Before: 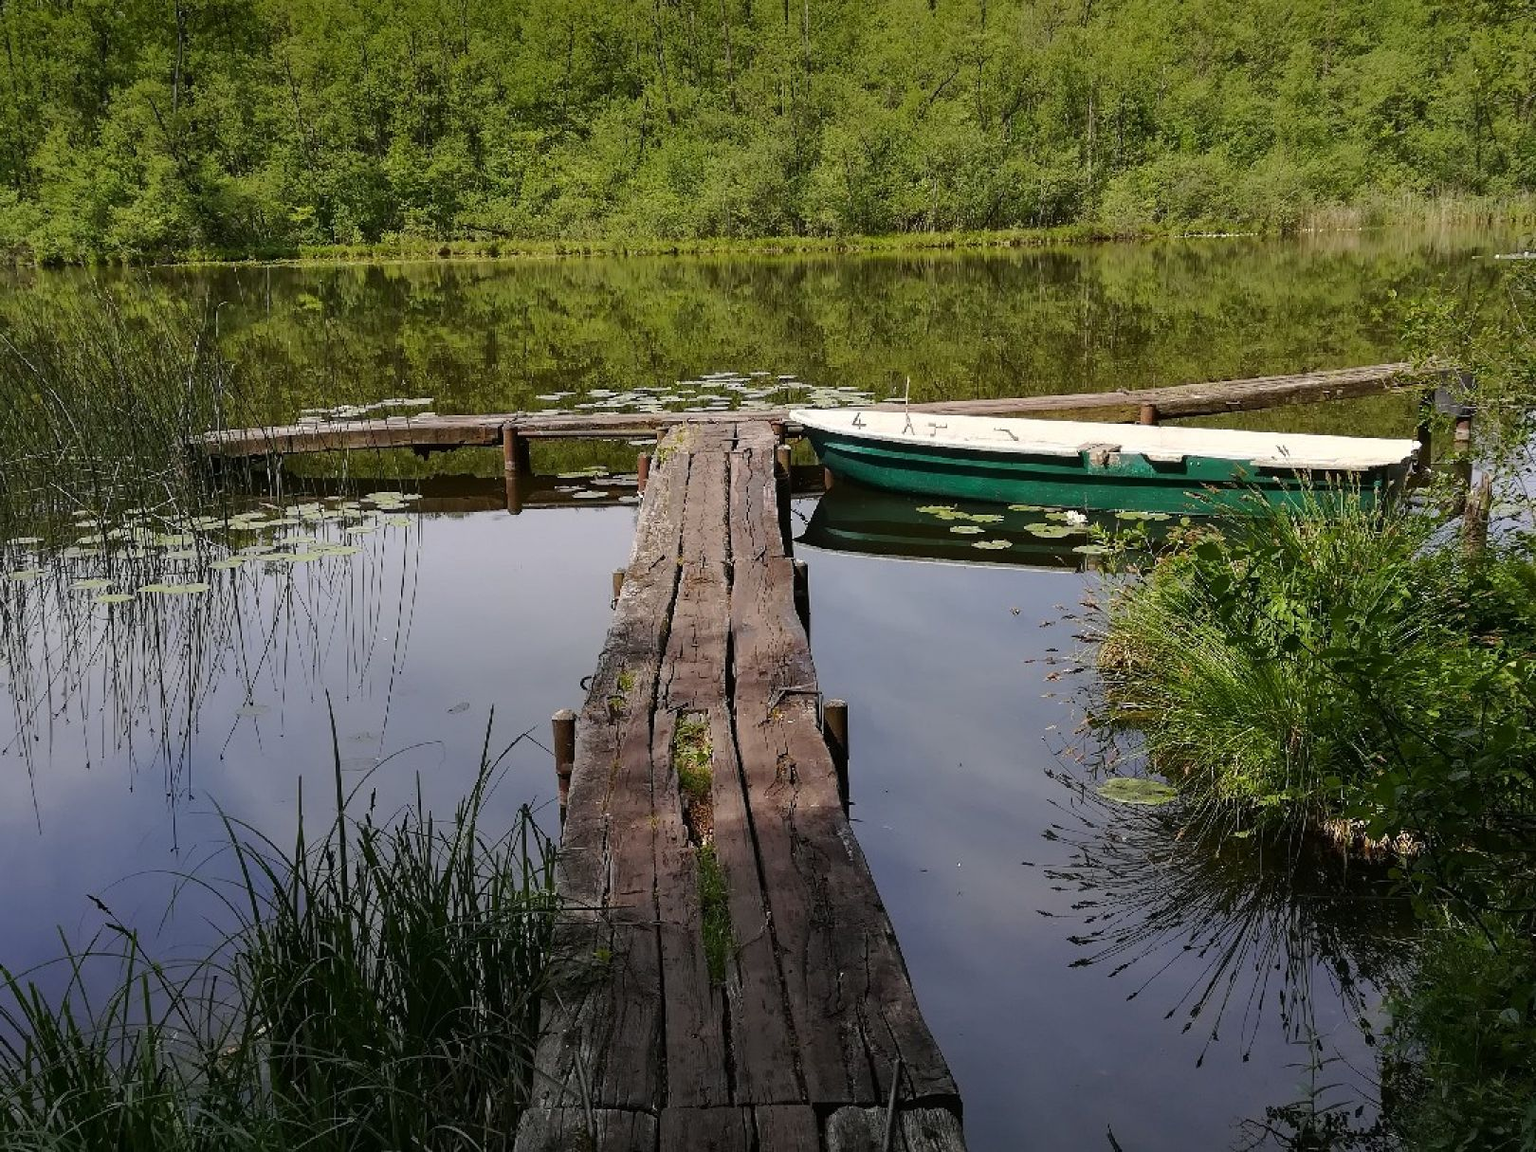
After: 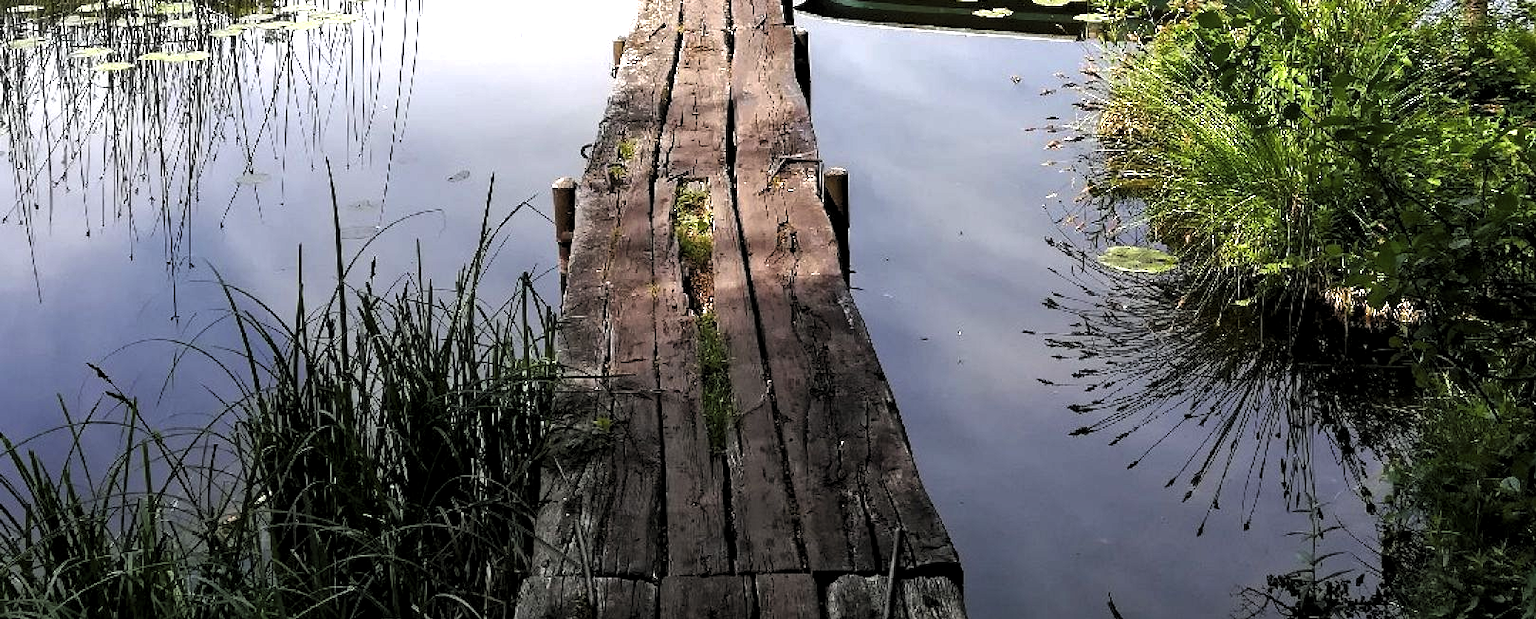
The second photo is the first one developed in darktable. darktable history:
tone equalizer: -8 EV 0.25 EV, -7 EV 0.417 EV, -6 EV 0.417 EV, -5 EV 0.25 EV, -3 EV -0.25 EV, -2 EV -0.417 EV, -1 EV -0.417 EV, +0 EV -0.25 EV, edges refinement/feathering 500, mask exposure compensation -1.57 EV, preserve details guided filter
levels: levels [0.129, 0.519, 0.867]
crop and rotate: top 46.237%
exposure: black level correction 0, exposure 1.2 EV, compensate exposure bias true, compensate highlight preservation false
